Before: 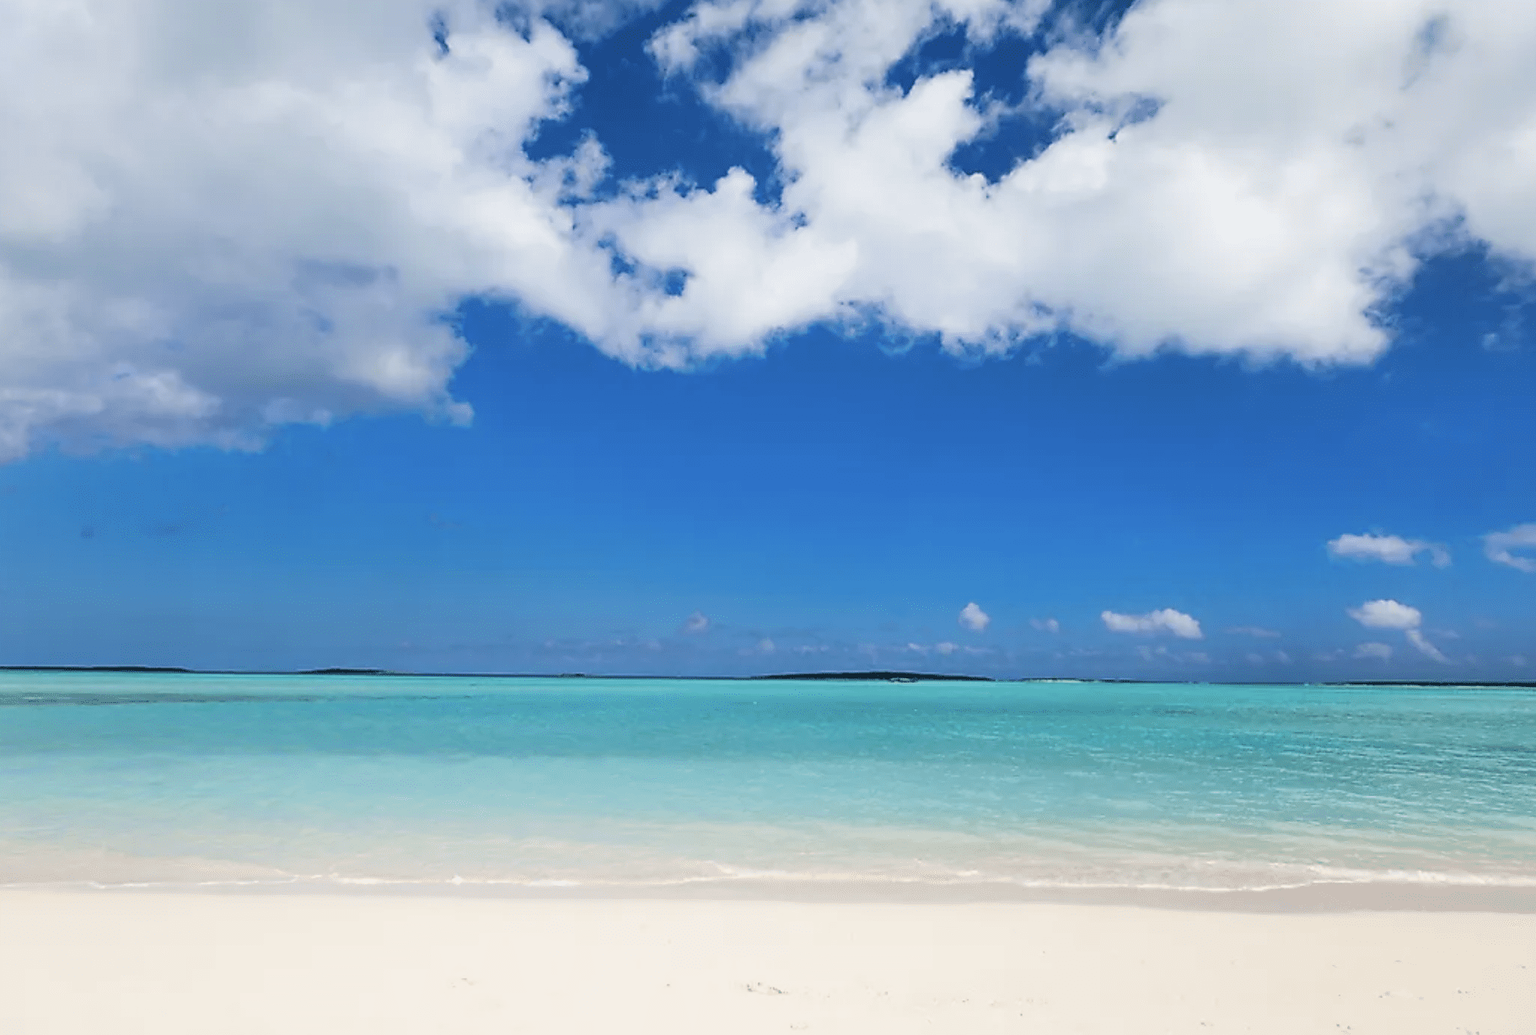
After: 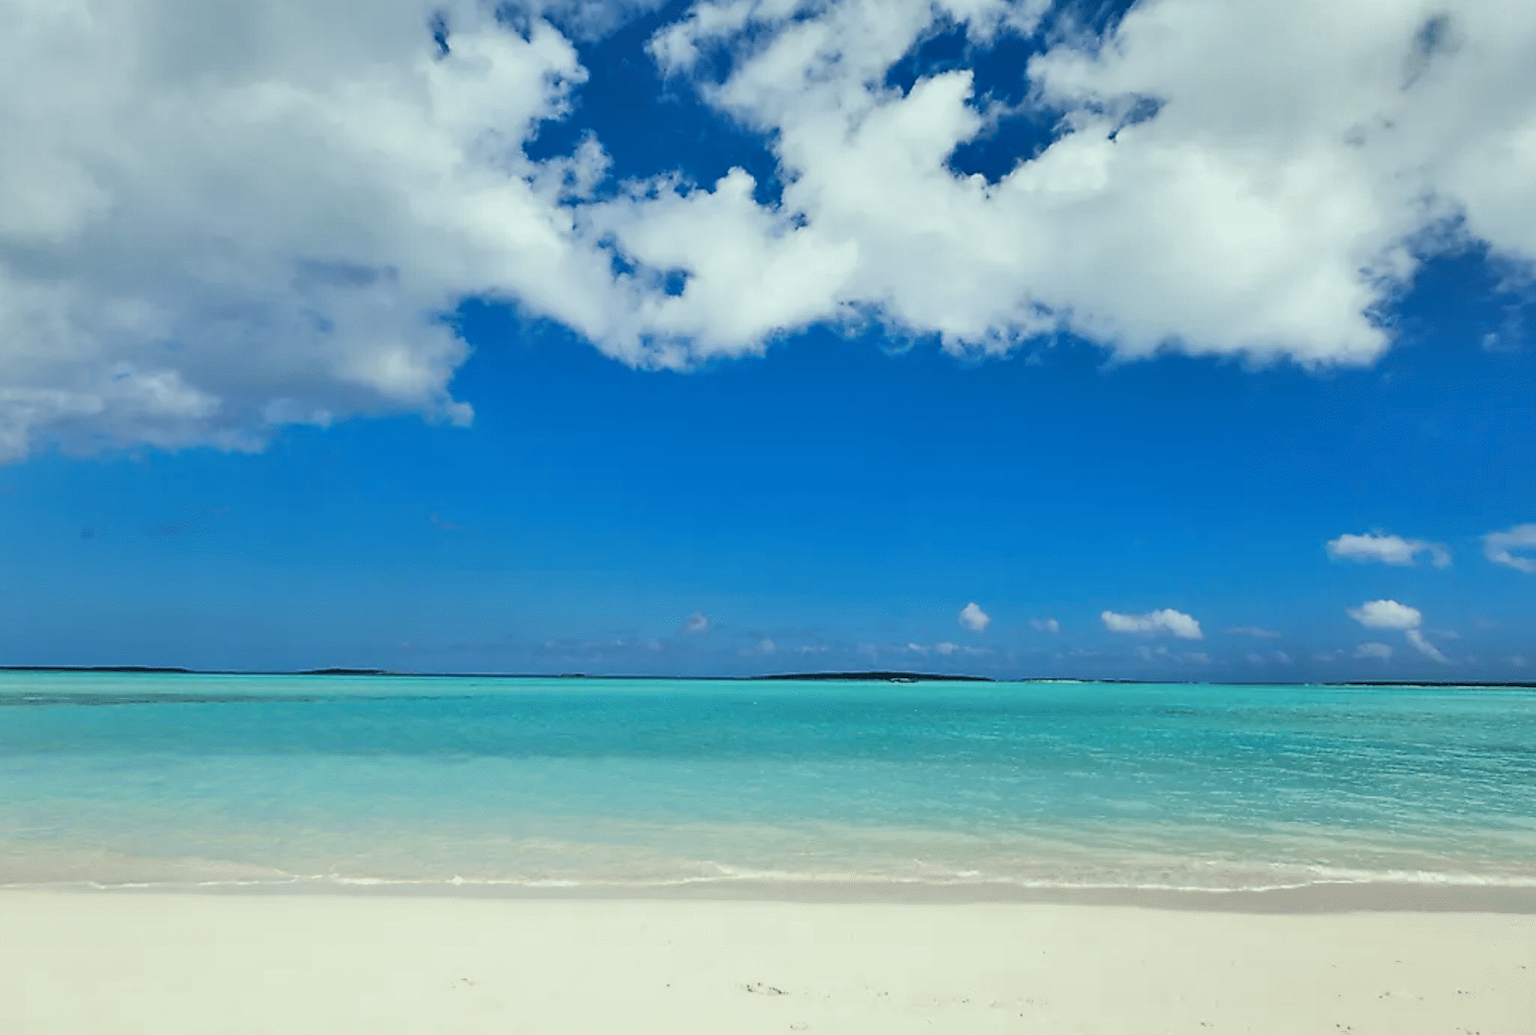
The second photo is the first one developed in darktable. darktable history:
color correction: highlights a* -8, highlights b* 3.1
shadows and highlights: soften with gaussian
vibrance: on, module defaults
